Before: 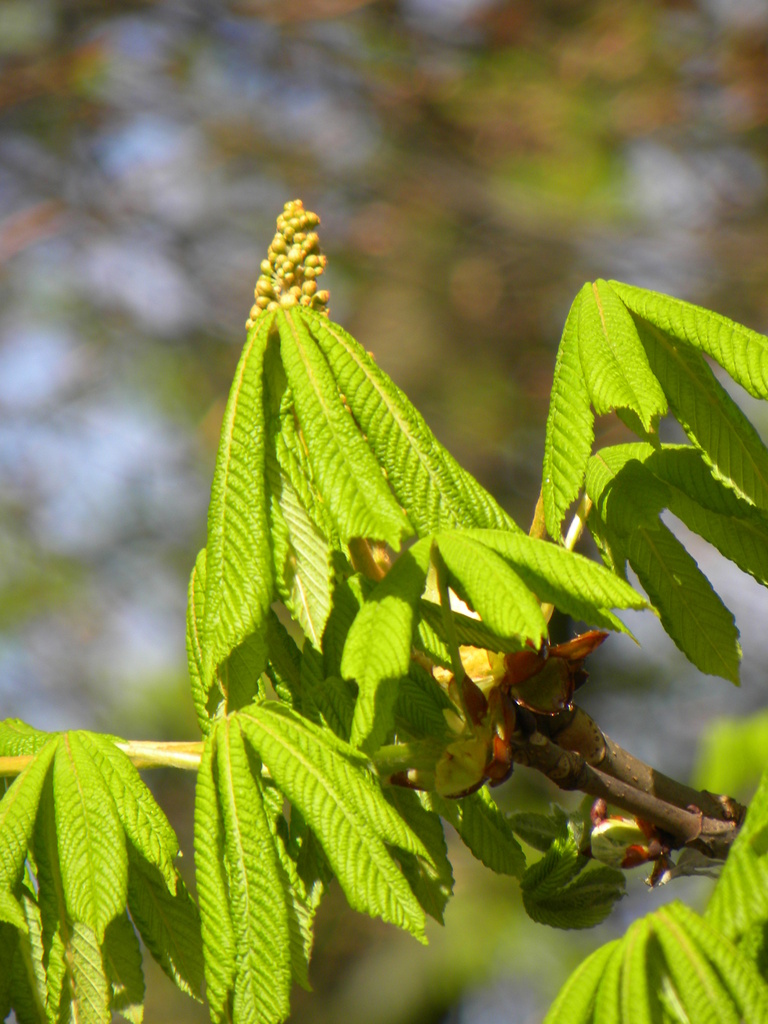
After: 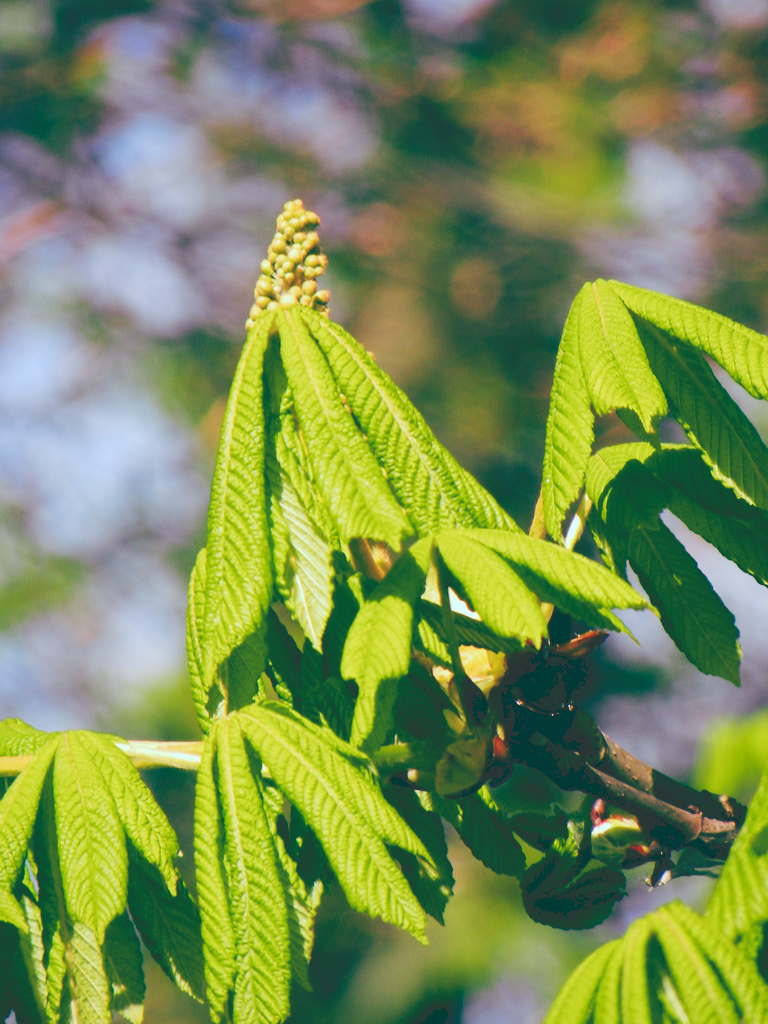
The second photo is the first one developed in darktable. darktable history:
tone curve: curves: ch0 [(0, 0) (0.003, 0.195) (0.011, 0.196) (0.025, 0.196) (0.044, 0.196) (0.069, 0.196) (0.1, 0.196) (0.136, 0.197) (0.177, 0.207) (0.224, 0.224) (0.277, 0.268) (0.335, 0.336) (0.399, 0.424) (0.468, 0.533) (0.543, 0.632) (0.623, 0.715) (0.709, 0.789) (0.801, 0.85) (0.898, 0.906) (1, 1)], preserve colors none
color look up table: target L [99.1, 92.52, 90.71, 87.19, 84.14, 77.37, 58.74, 58.21, 54.66, 55.51, 28.96, 19.54, 201.43, 79.78, 70.91, 61.81, 51.09, 49.32, 46.79, 40.08, 39.01, 33.29, 14.94, 15.26, 92.08, 64.76, 76.39, 66.47, 65.52, 55.17, 66.71, 55.45, 53.19, 41.2, 42.24, 39.83, 36.45, 32.63, 32.97, 15.22, 14.79, 14.62, 89.71, 78.27, 60.99, 58.19, 44.31, 38.74, 19.75], target a [-14.84, -2.913, -11.79, -41.82, -55.27, -7.971, -51.29, -43.05, -19.09, -21.47, -37.2, -56.86, 0, 21.56, 29.88, 27.28, 60.96, 68.34, 64.32, 18.19, 5.248, 41.79, -44.41, -44.99, 5.014, 48.78, 27.46, 3.453, -0.182, 77.24, 64.82, 15.55, 22.47, 45.63, 57.37, 26.5, 10.13, 29.33, -6.605, -40.92, -37.7, -42.21, -14.43, -27.24, -24.73, -19.42, -18.18, -7.605, -54.84], target b [-1.747, 22.13, 78.98, -7.735, 17.87, -11.15, 45.71, 16.88, 44.44, 15.72, 10.41, -2.376, -0.001, -0.428, 45.17, 21.55, 20.25, 42.06, 5.076, 10.19, 27.93, 21.46, -10.6, -12.73, -16.37, -15.15, -42.9, -41.77, -9.652, -32.35, -59.19, -24.38, -81.22, -25.06, -69.85, -36.03, -53.05, -6.719, -6.742, -26.93, -33.28, -17.8, -19.93, -19.66, -21.08, -51.47, -10.65, -25.91, -12.67], num patches 49
